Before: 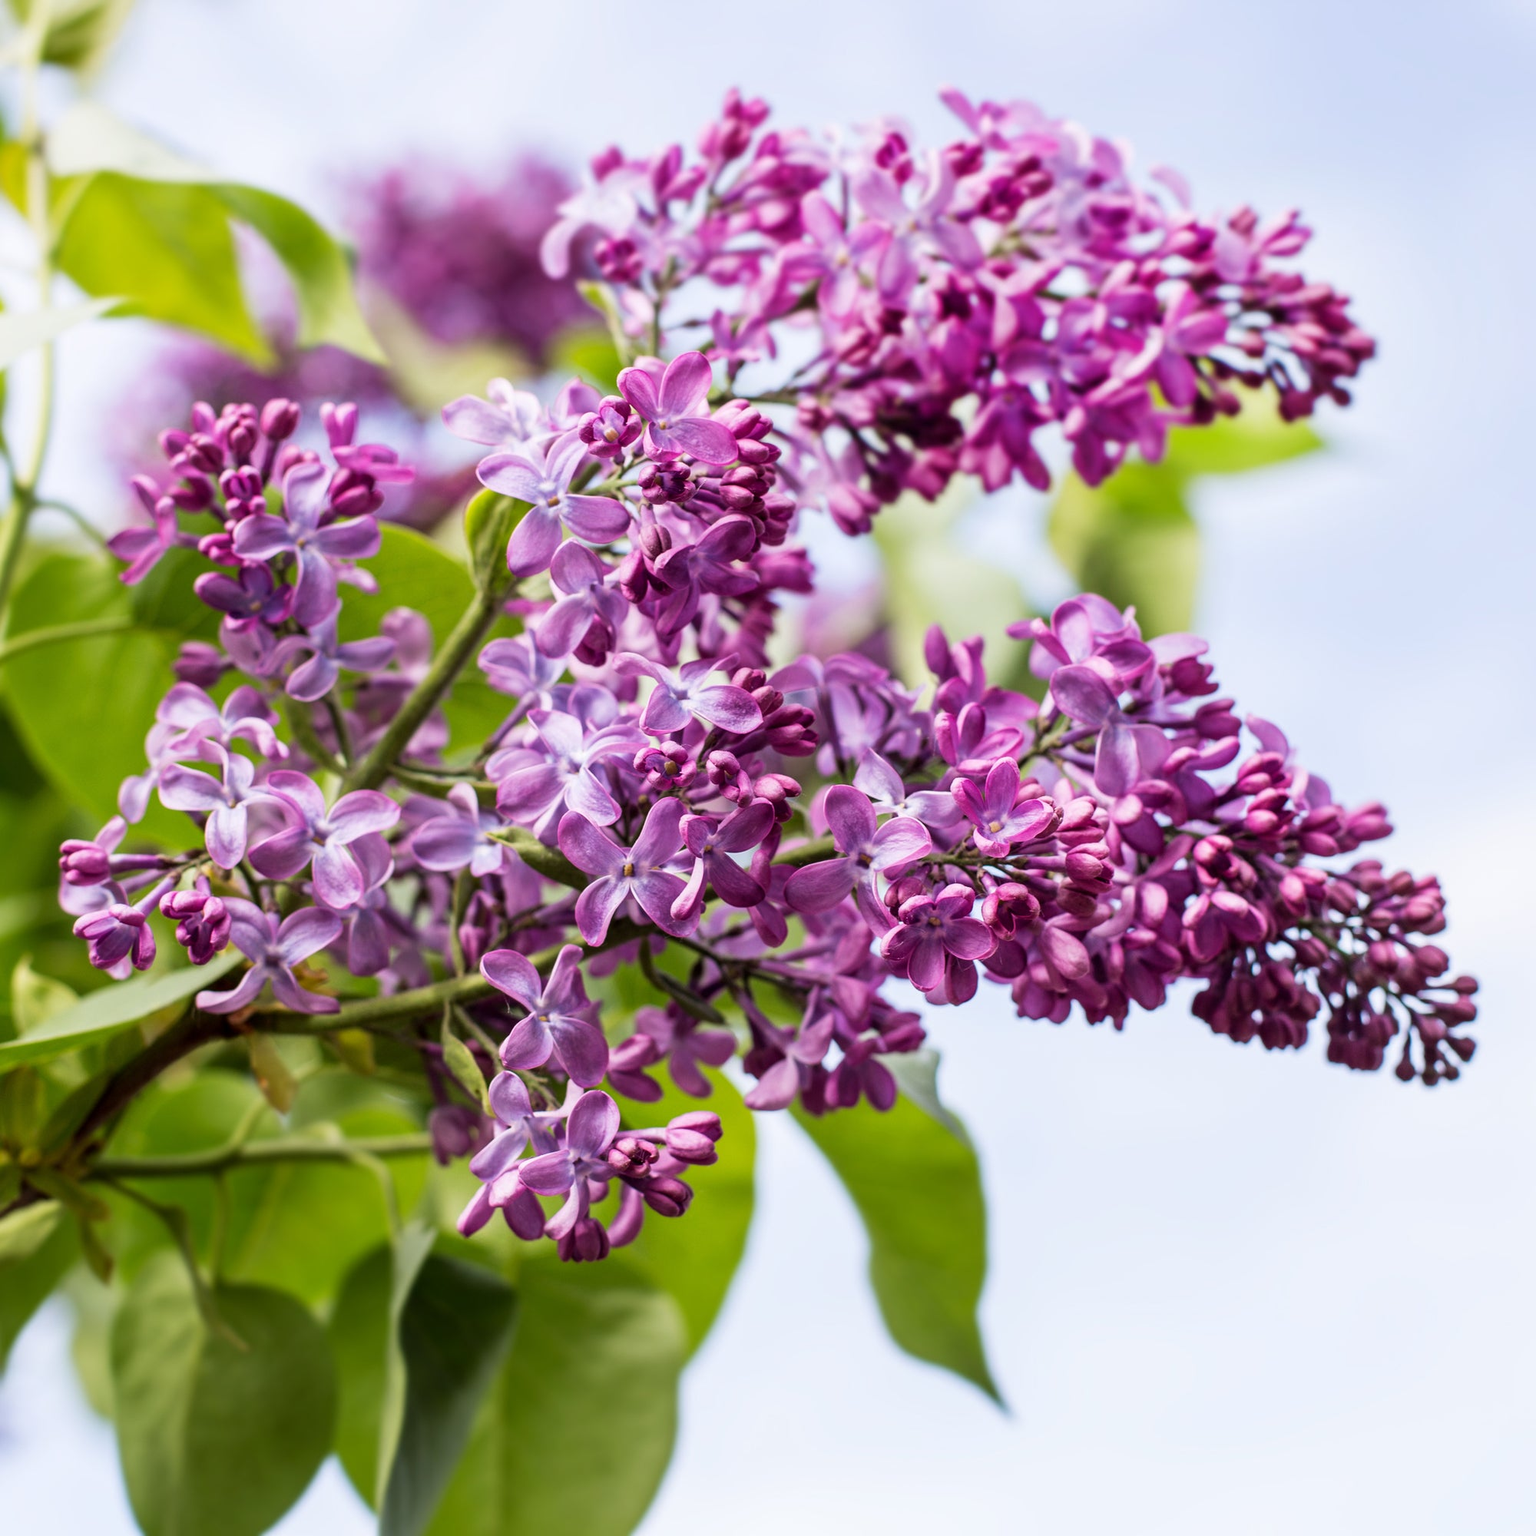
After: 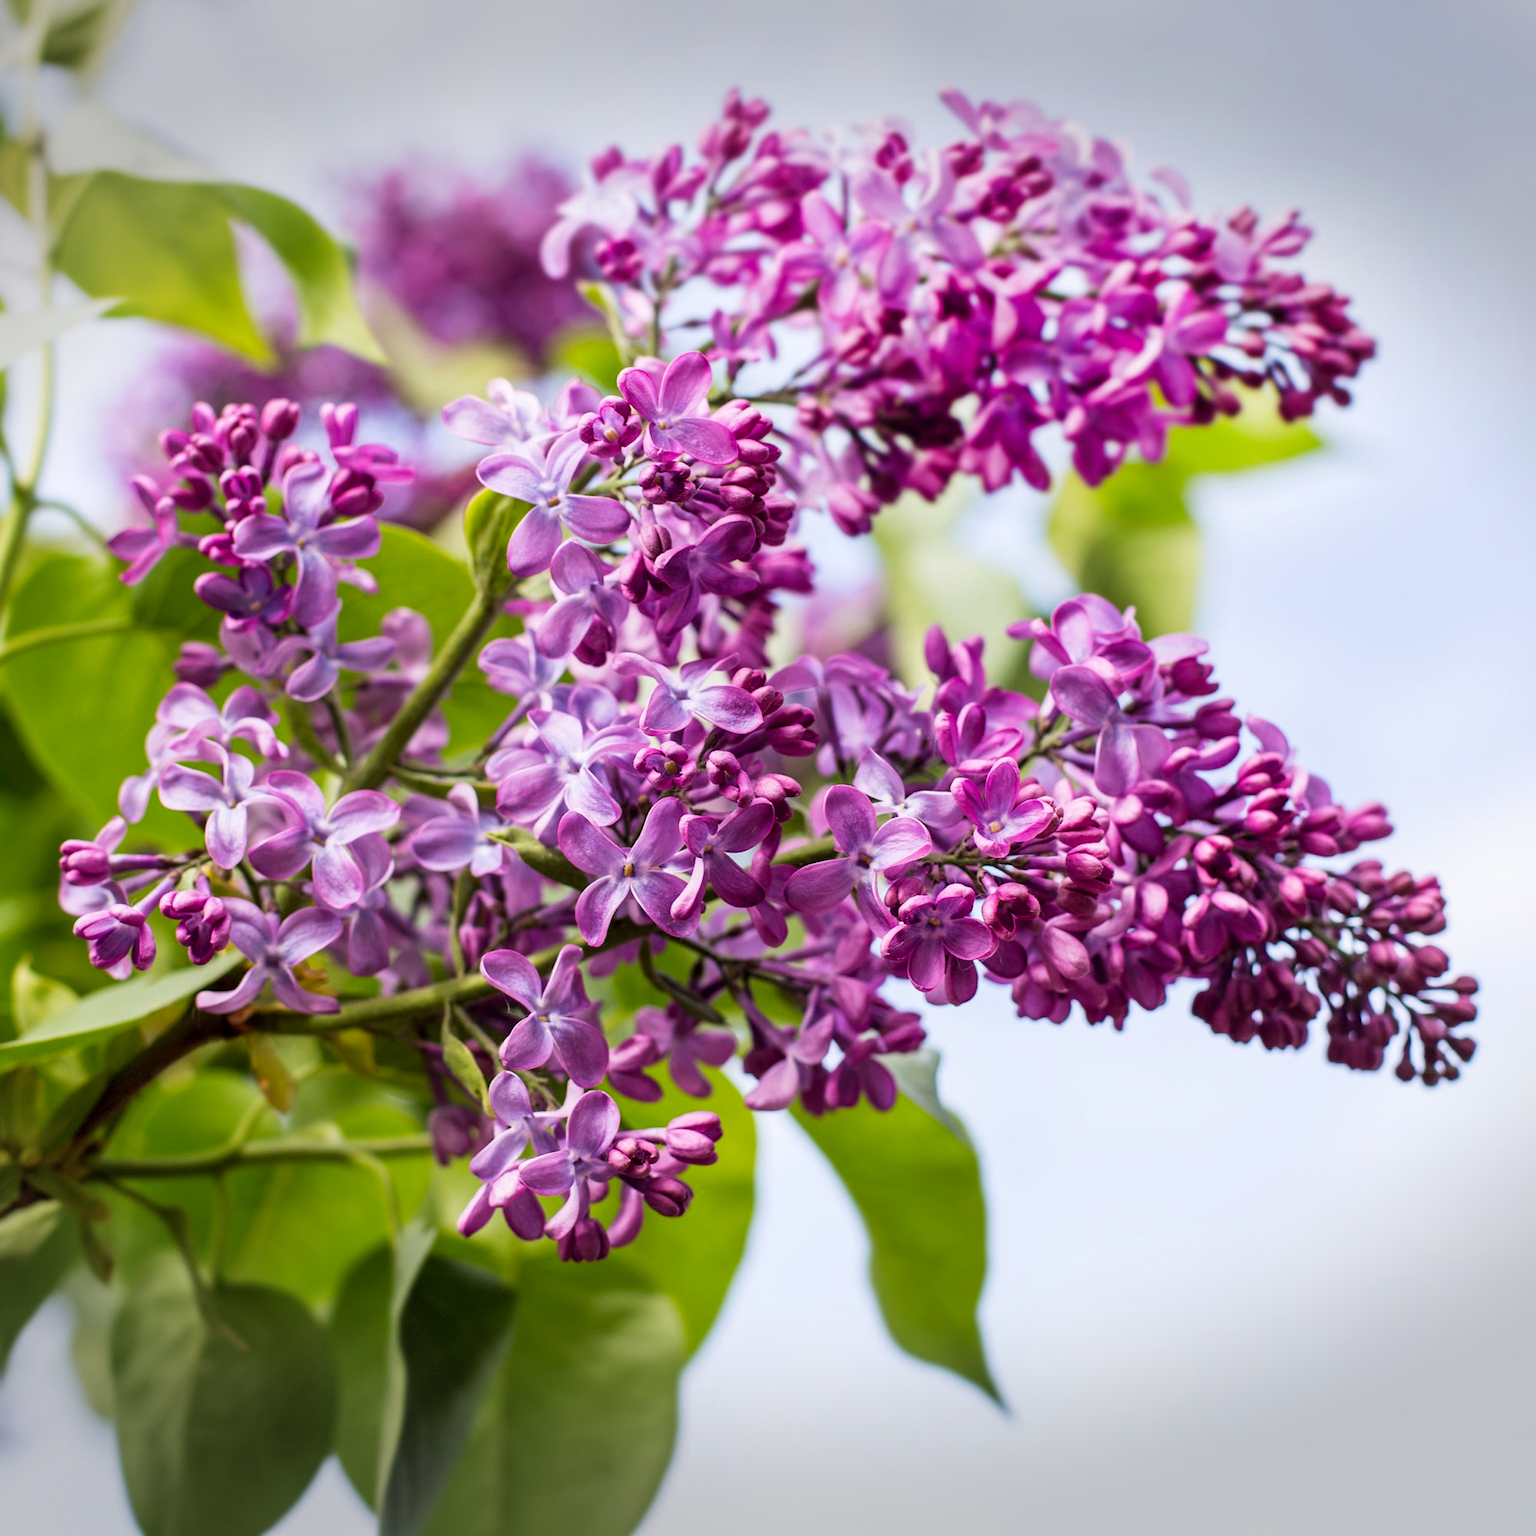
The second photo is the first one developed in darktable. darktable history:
color balance rgb: perceptual saturation grading › global saturation 10%, global vibrance 10%
vignetting: fall-off start 100%, brightness -0.406, saturation -0.3, width/height ratio 1.324, dithering 8-bit output, unbound false
